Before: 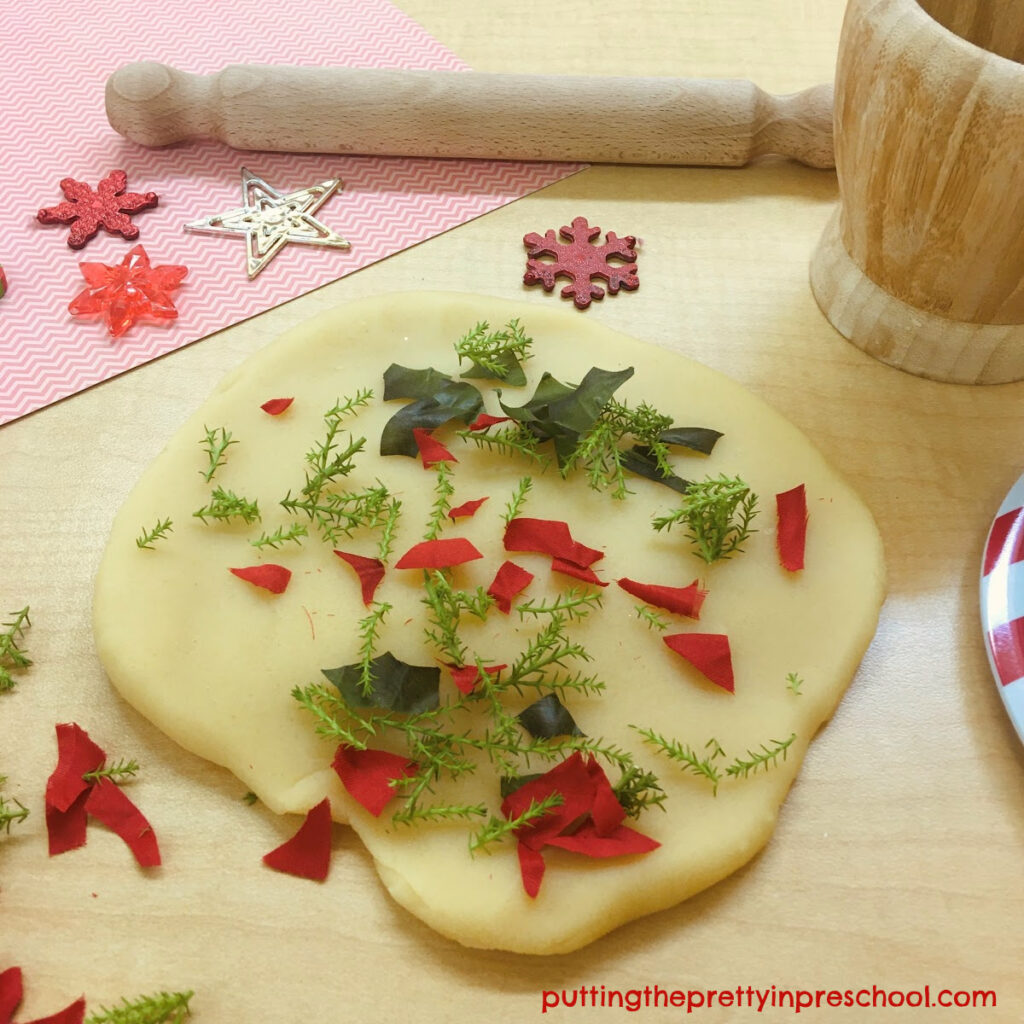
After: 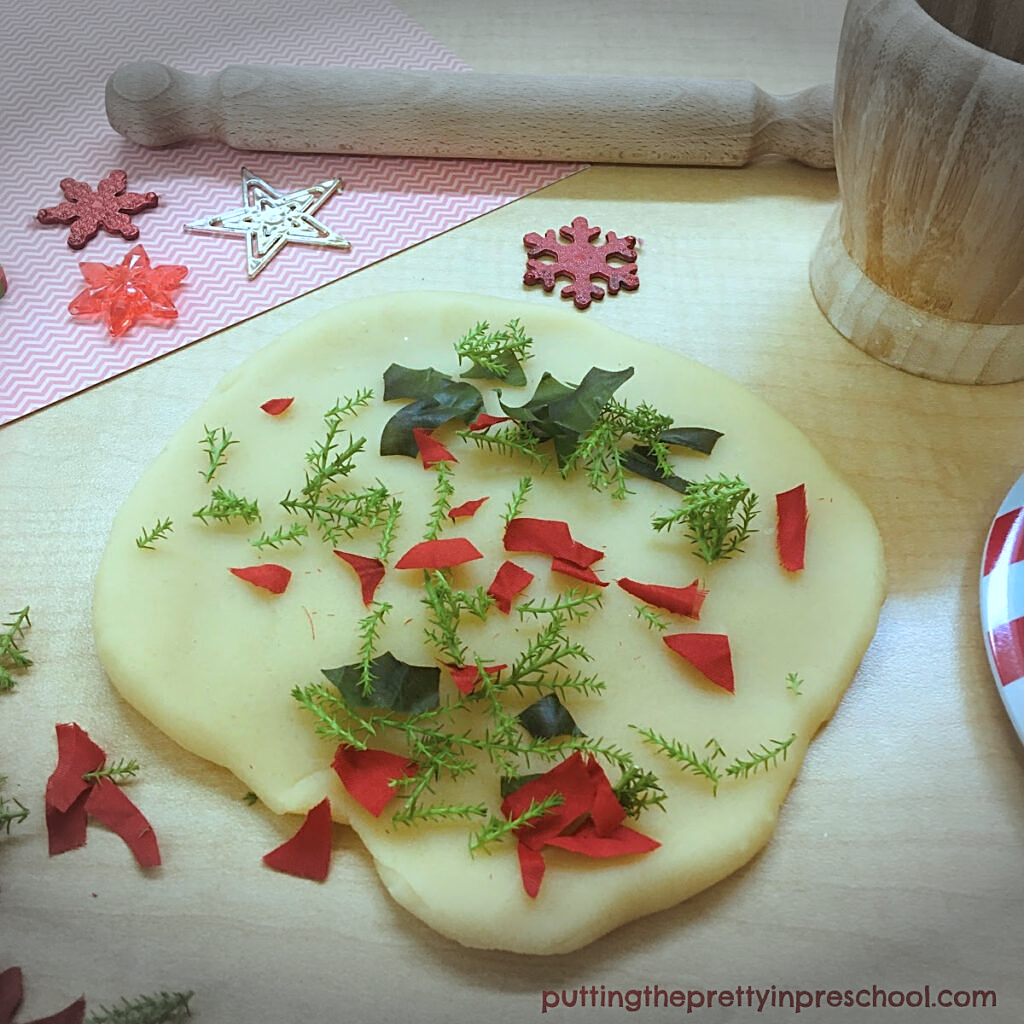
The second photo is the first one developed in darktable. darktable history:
sharpen: on, module defaults
vignetting: fall-off start 99.36%, brightness -0.612, saturation -0.679, width/height ratio 1.325
color calibration: illuminant as shot in camera, x 0.385, y 0.38, temperature 3935.82 K
